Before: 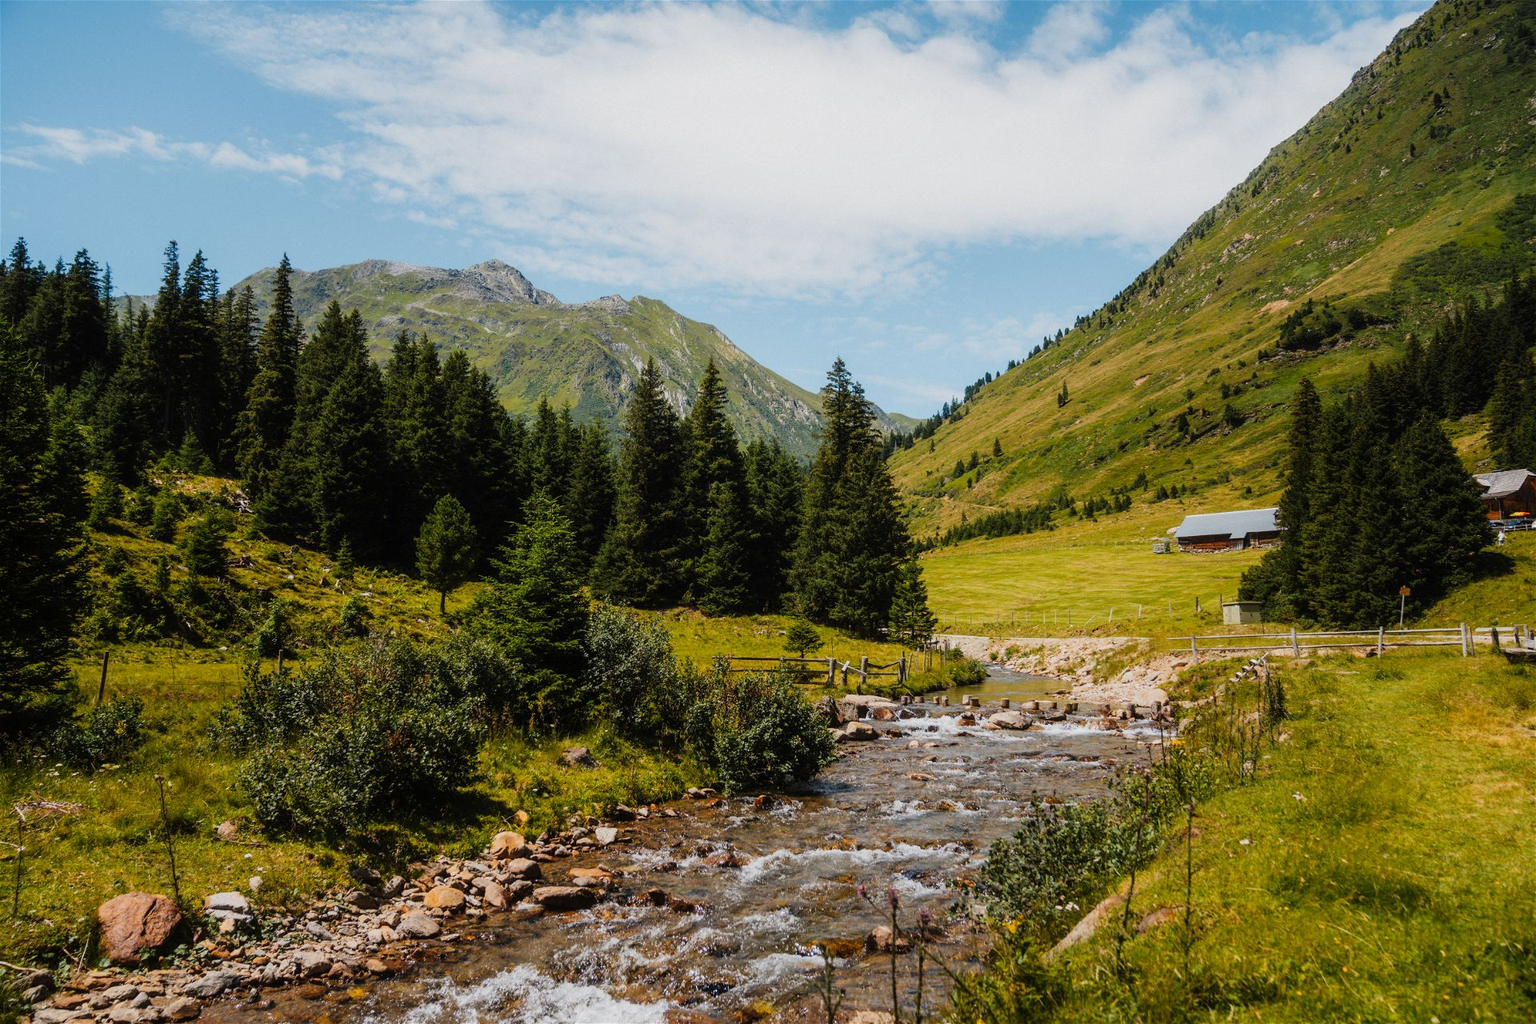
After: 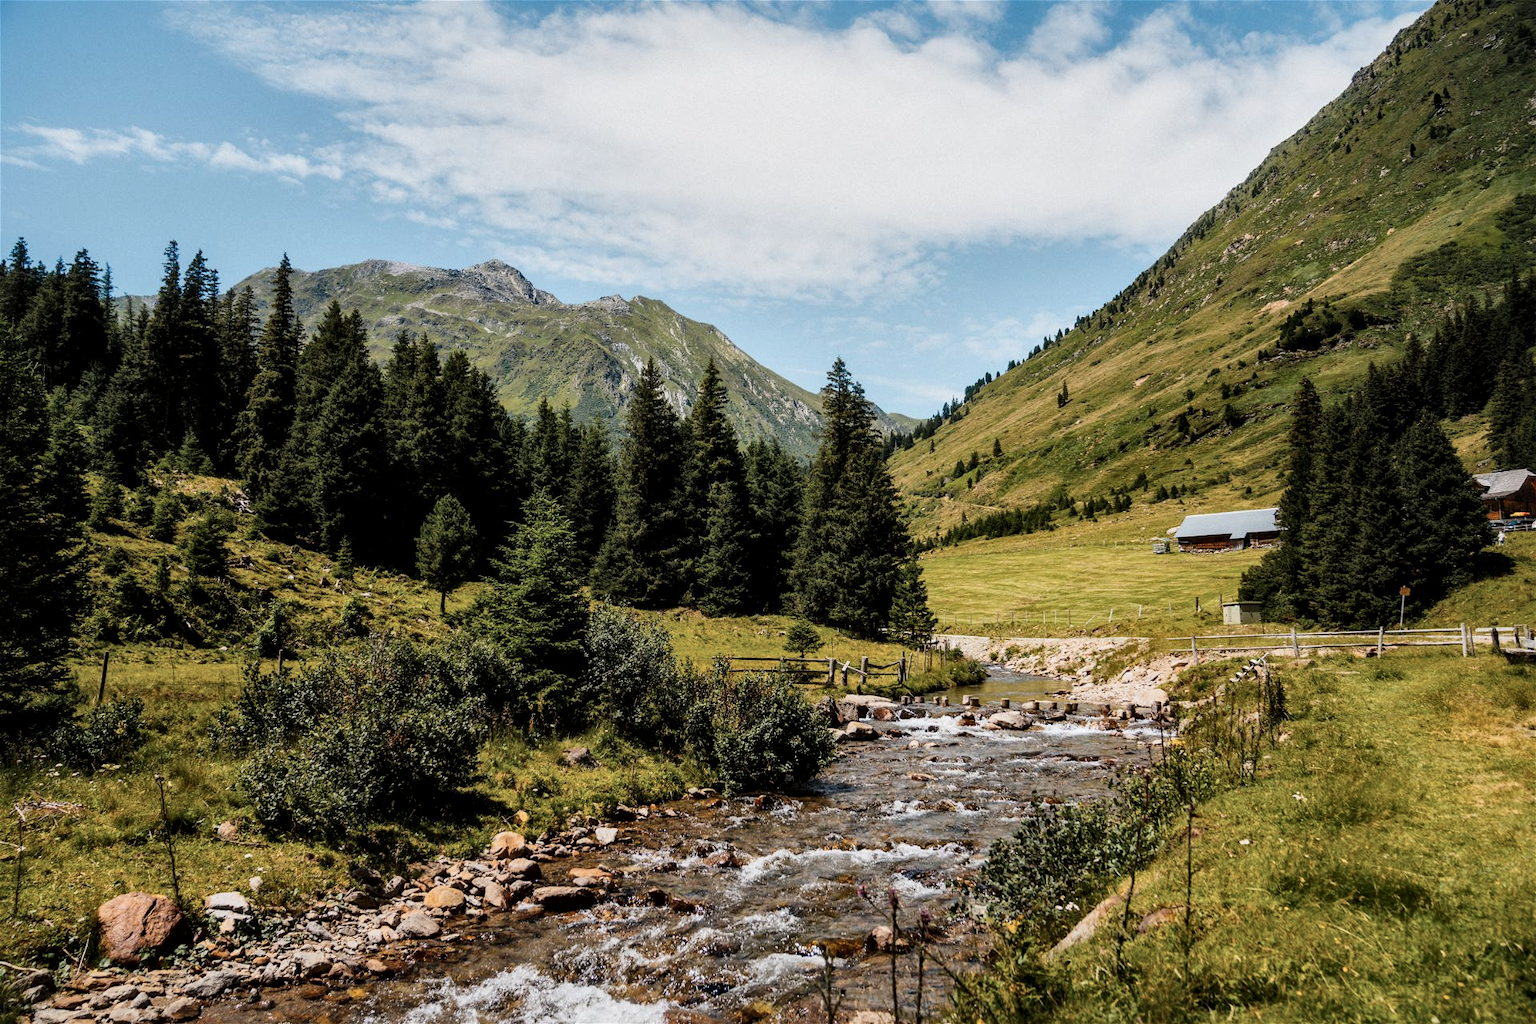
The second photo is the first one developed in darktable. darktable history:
local contrast: mode bilateral grid, contrast 50, coarseness 50, detail 150%, midtone range 0.2
contrast brightness saturation: contrast 0.07
color zones: curves: ch0 [(0, 0.5) (0.143, 0.5) (0.286, 0.5) (0.429, 0.504) (0.571, 0.5) (0.714, 0.509) (0.857, 0.5) (1, 0.5)]; ch1 [(0, 0.425) (0.143, 0.425) (0.286, 0.375) (0.429, 0.405) (0.571, 0.5) (0.714, 0.47) (0.857, 0.425) (1, 0.435)]; ch2 [(0, 0.5) (0.143, 0.5) (0.286, 0.5) (0.429, 0.517) (0.571, 0.5) (0.714, 0.51) (0.857, 0.5) (1, 0.5)]
